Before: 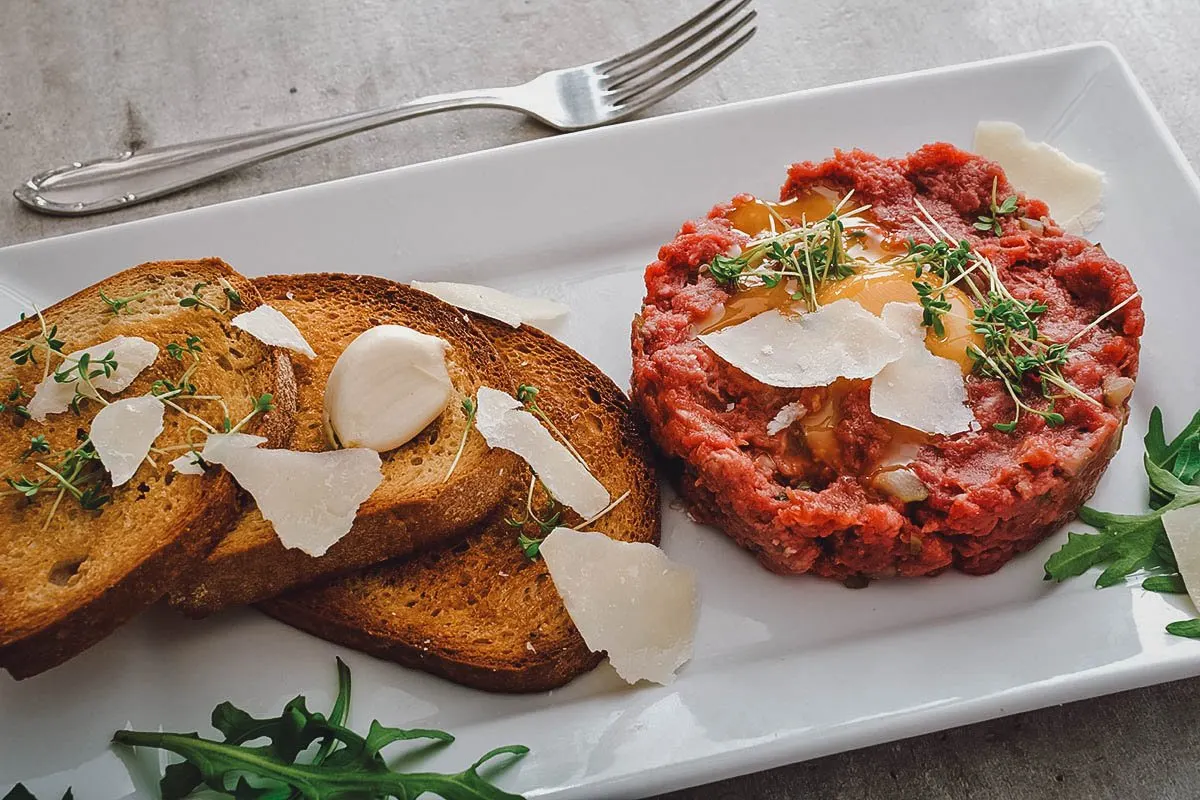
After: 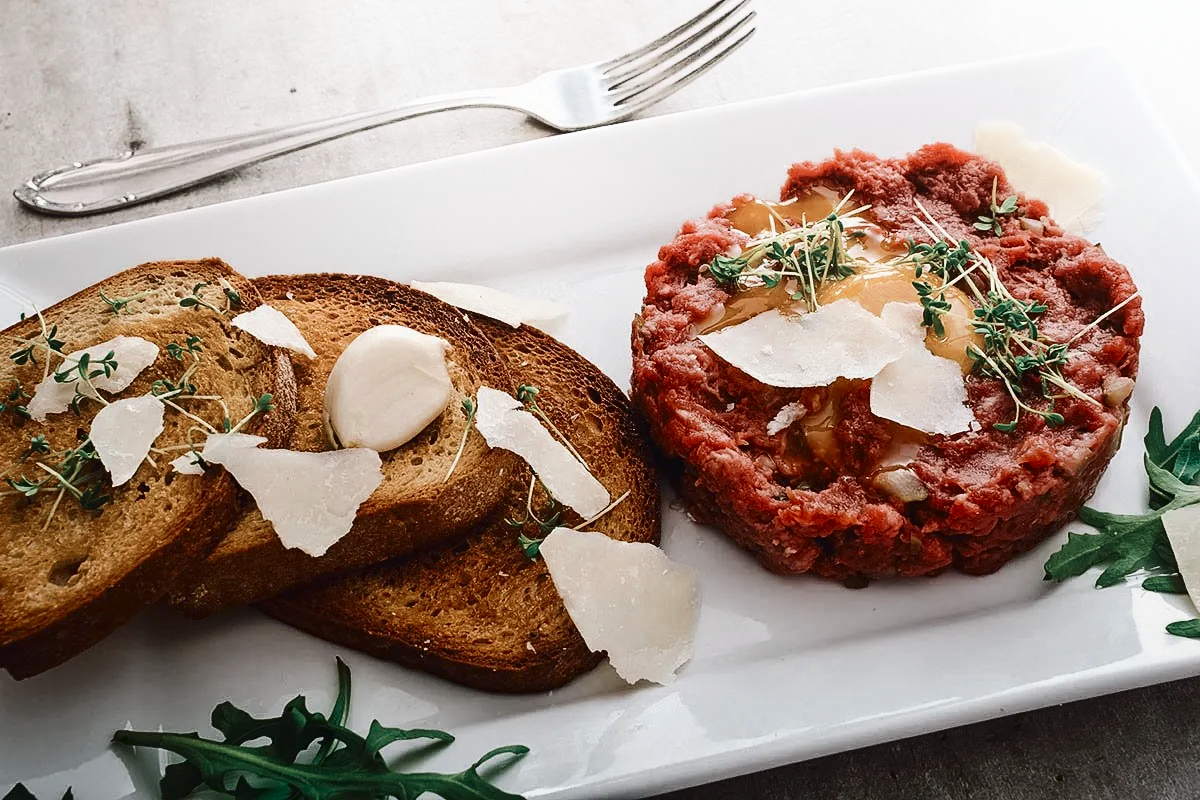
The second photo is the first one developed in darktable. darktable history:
color zones: curves: ch0 [(0, 0.5) (0.125, 0.4) (0.25, 0.5) (0.375, 0.4) (0.5, 0.4) (0.625, 0.35) (0.75, 0.35) (0.875, 0.5)]; ch1 [(0, 0.35) (0.125, 0.45) (0.25, 0.35) (0.375, 0.35) (0.5, 0.35) (0.625, 0.35) (0.75, 0.45) (0.875, 0.35)]; ch2 [(0, 0.6) (0.125, 0.5) (0.25, 0.5) (0.375, 0.6) (0.5, 0.6) (0.625, 0.5) (0.75, 0.5) (0.875, 0.5)]
contrast brightness saturation: contrast 0.275
shadows and highlights: shadows -52.68, highlights 87.73, soften with gaussian
